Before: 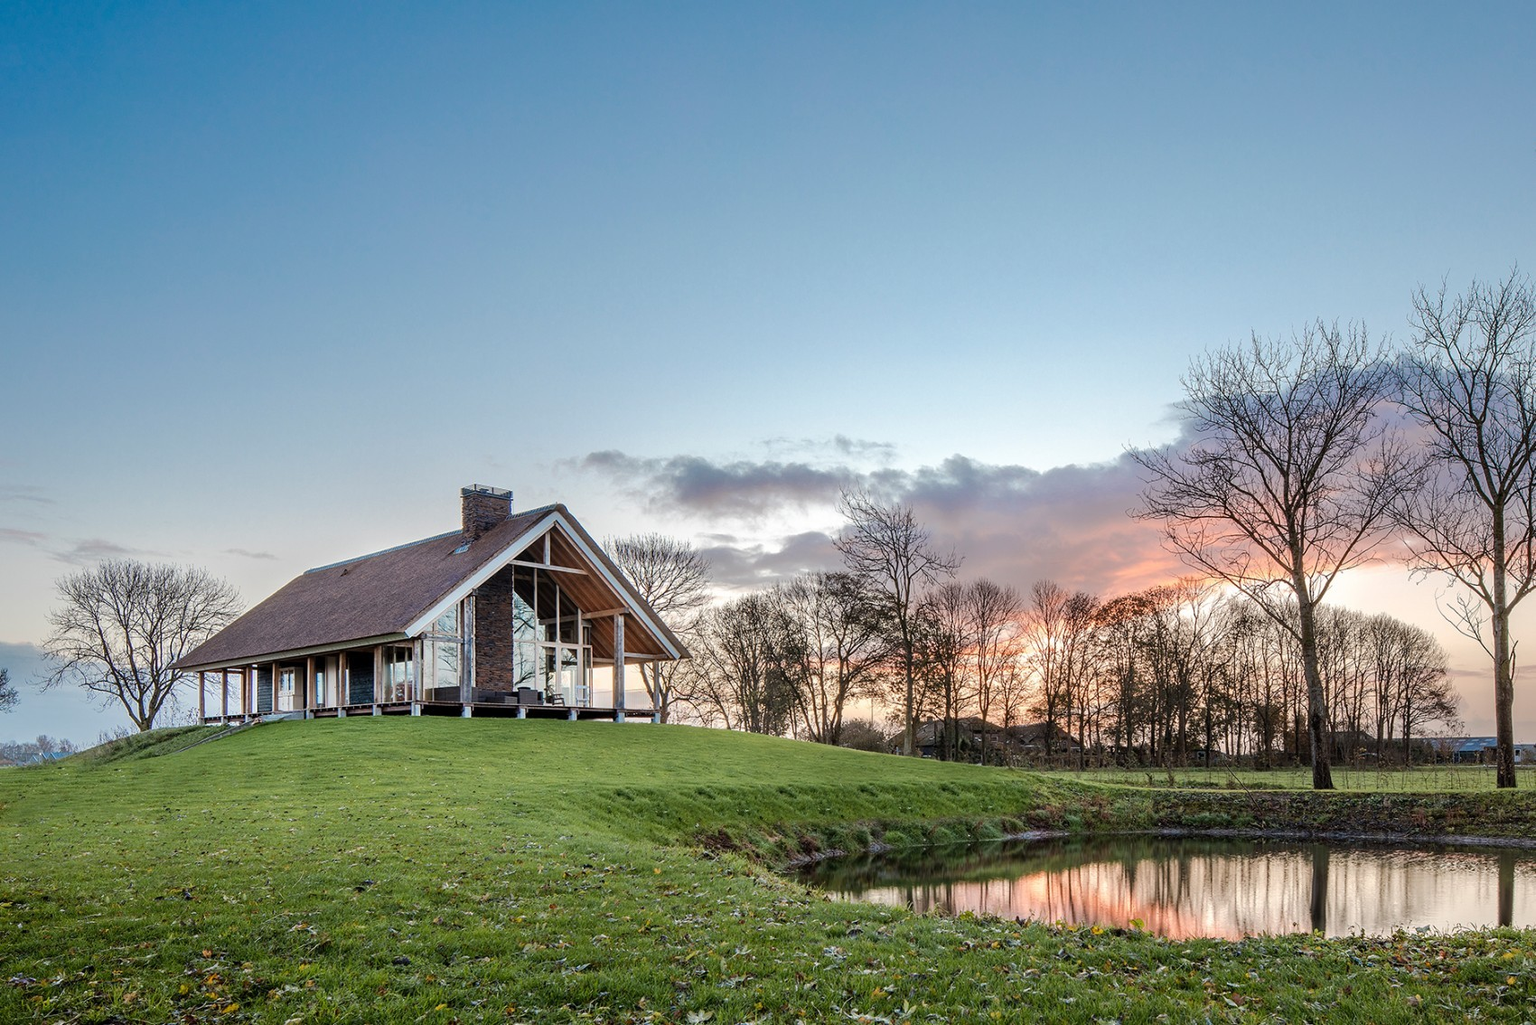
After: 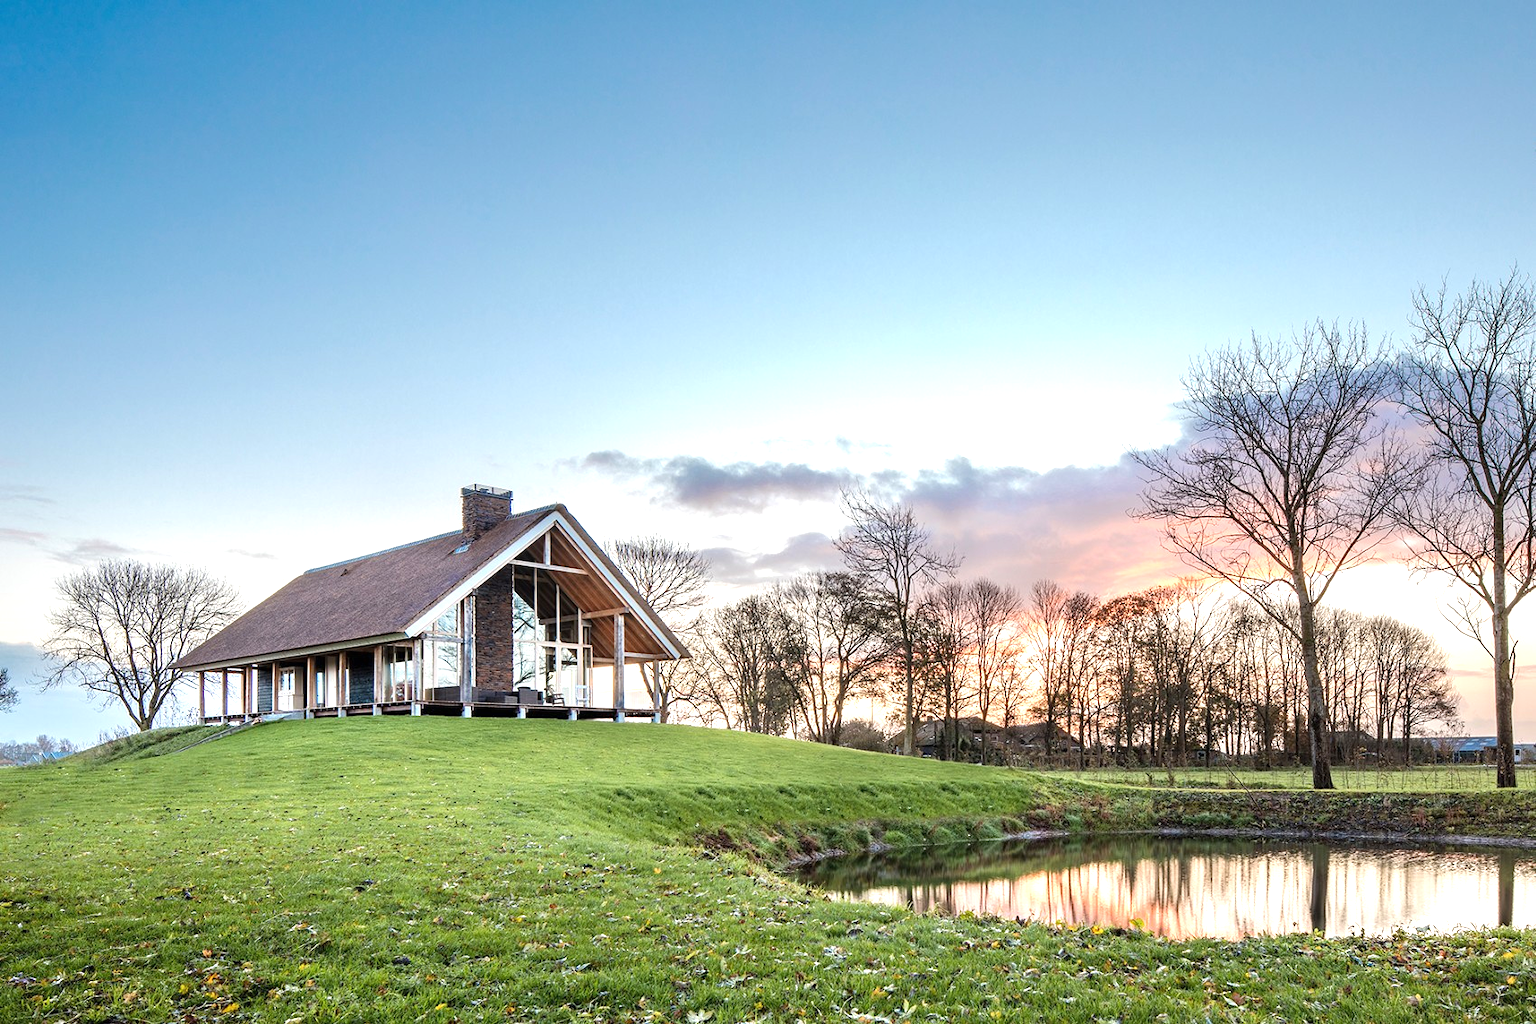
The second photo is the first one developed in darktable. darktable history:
exposure: black level correction 0, exposure 1.1 EV, compensate exposure bias true, compensate highlight preservation false
graduated density: rotation -0.352°, offset 57.64
